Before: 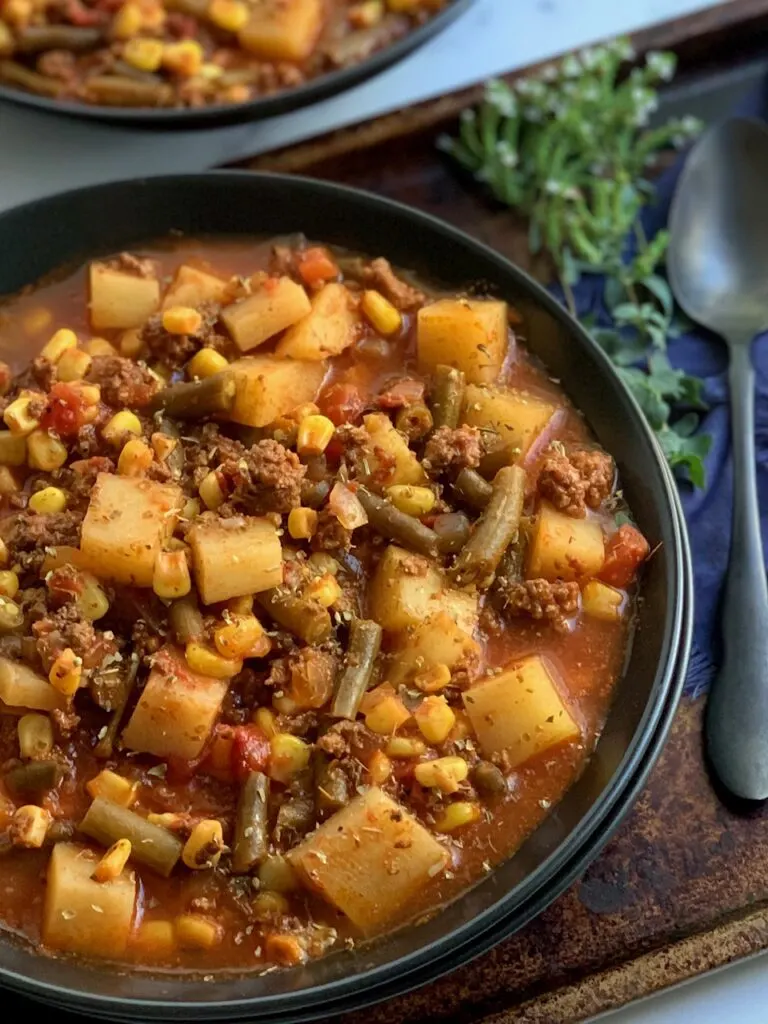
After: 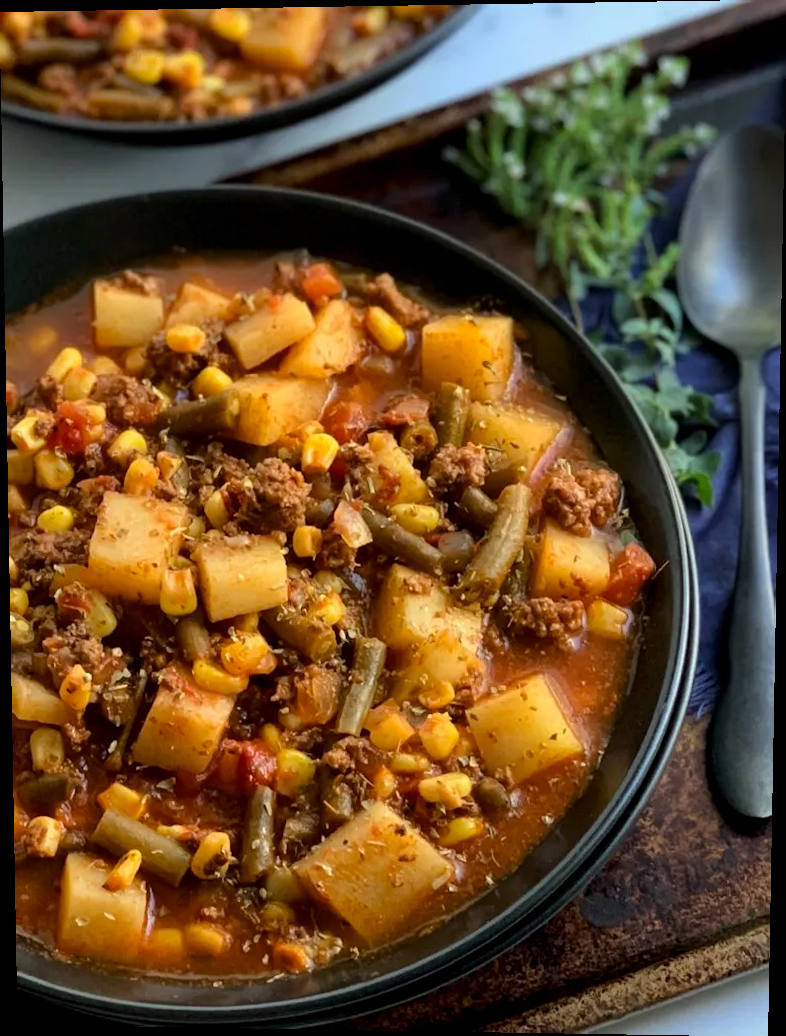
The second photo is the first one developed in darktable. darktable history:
tone curve: curves: ch0 [(0, 0) (0.08, 0.056) (0.4, 0.4) (0.6, 0.612) (0.92, 0.924) (1, 1)], color space Lab, linked channels, preserve colors none
rotate and perspective: lens shift (vertical) 0.048, lens shift (horizontal) -0.024, automatic cropping off
